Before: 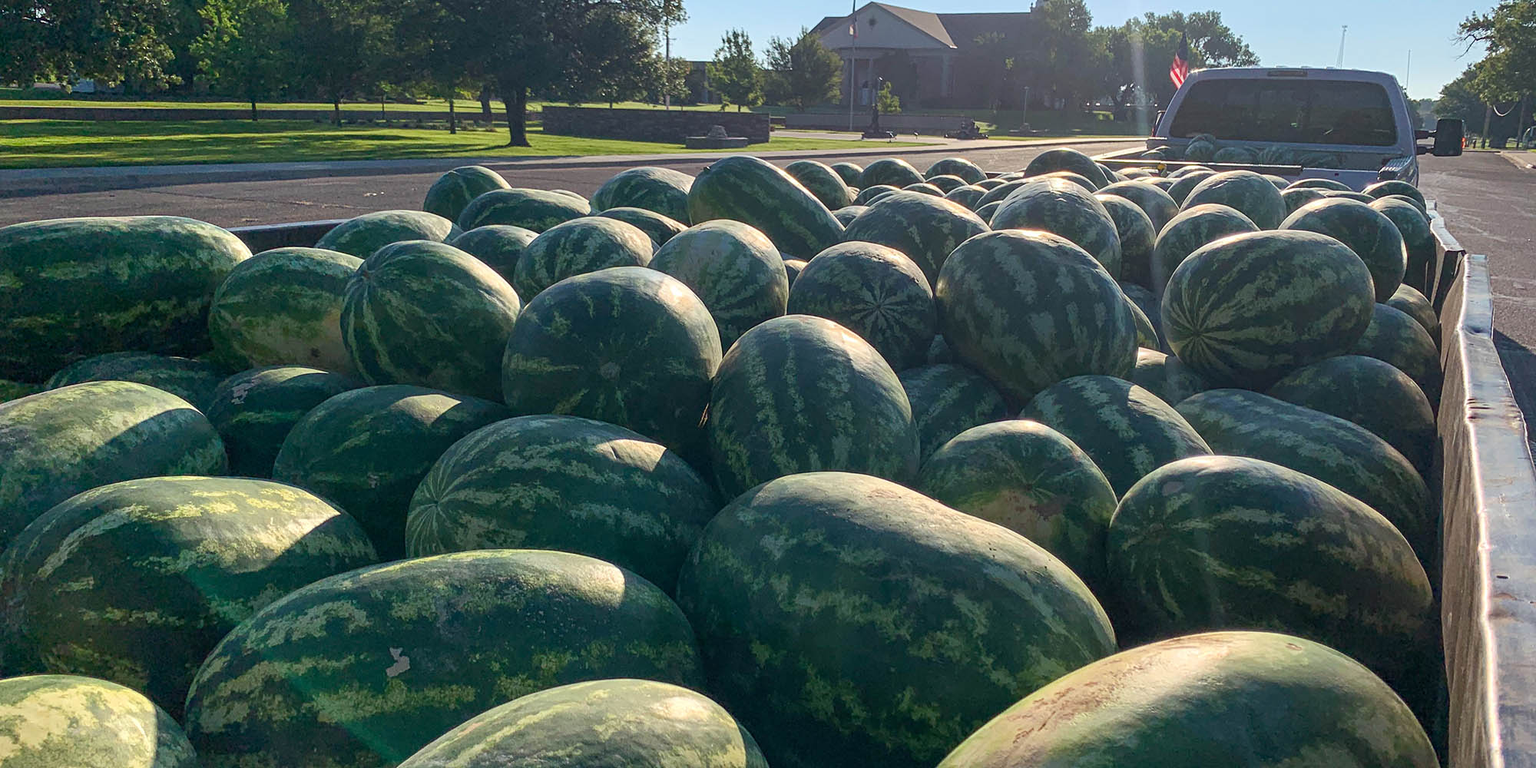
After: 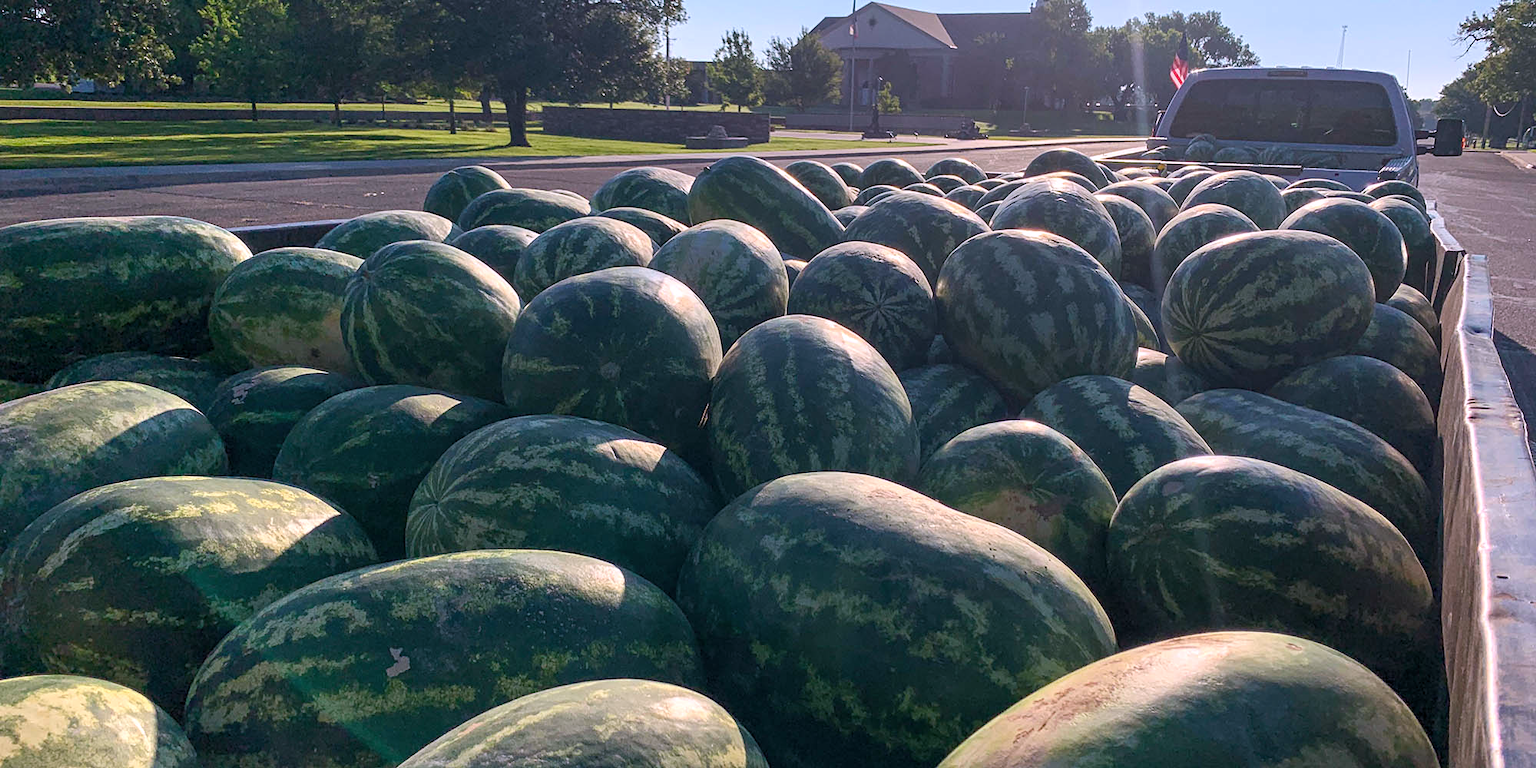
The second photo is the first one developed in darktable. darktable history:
white balance: red 1.066, blue 1.119
levels: mode automatic, black 0.023%, white 99.97%, levels [0.062, 0.494, 0.925]
